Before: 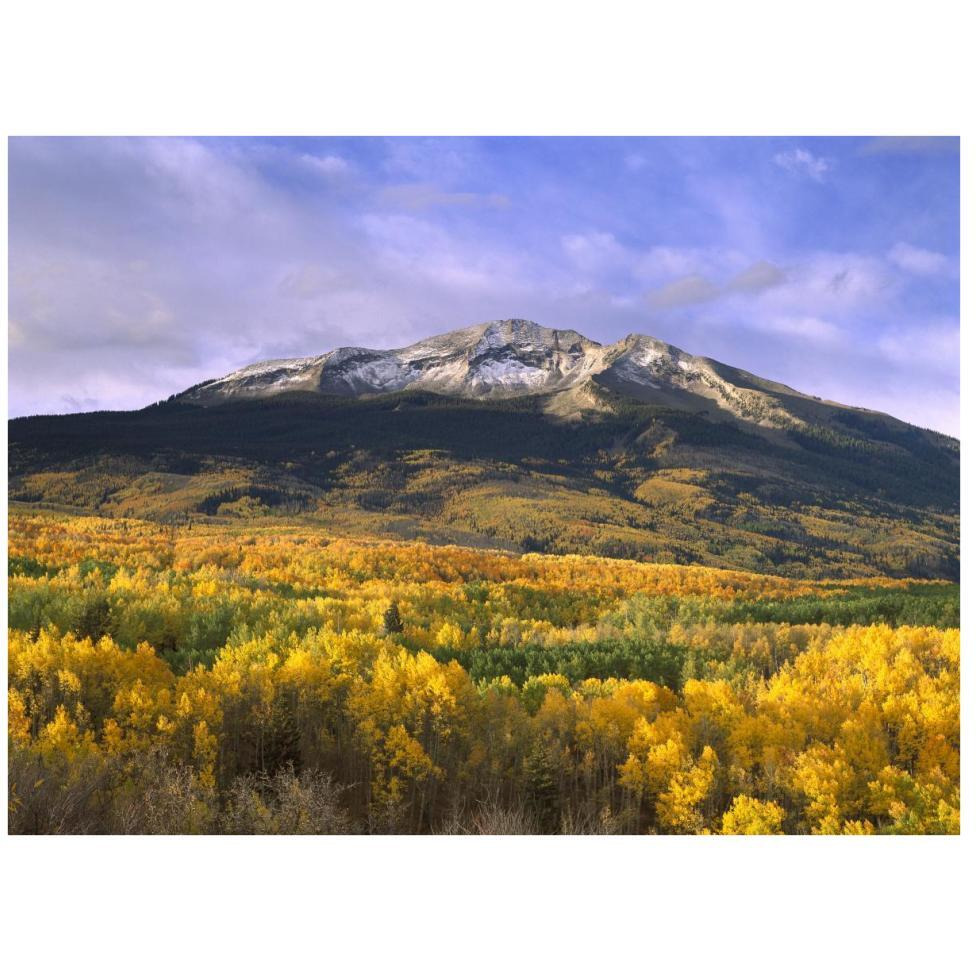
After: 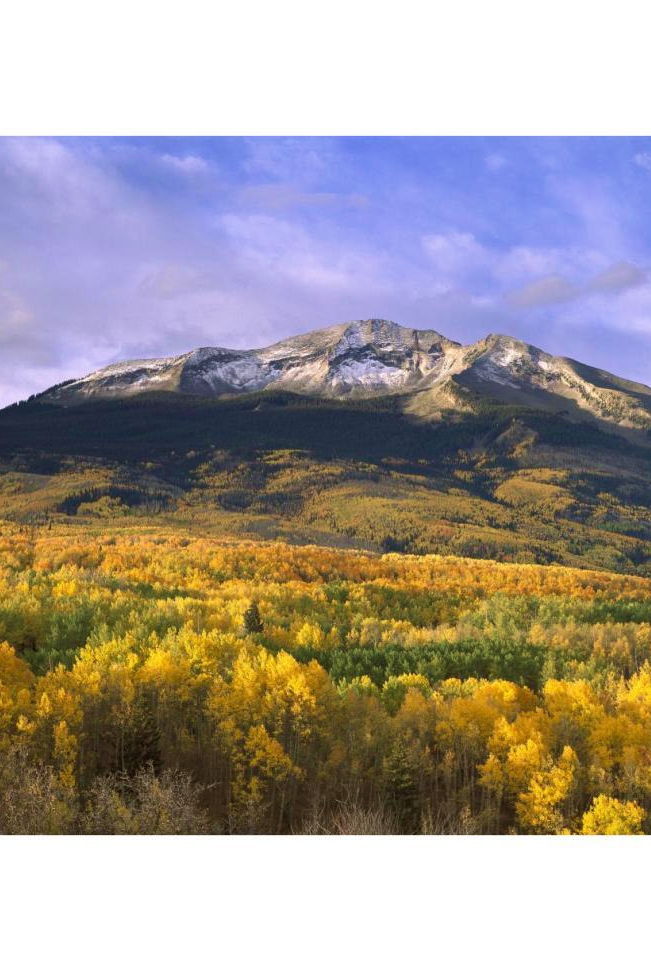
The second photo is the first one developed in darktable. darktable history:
crop and rotate: left 14.483%, right 18.788%
velvia: on, module defaults
